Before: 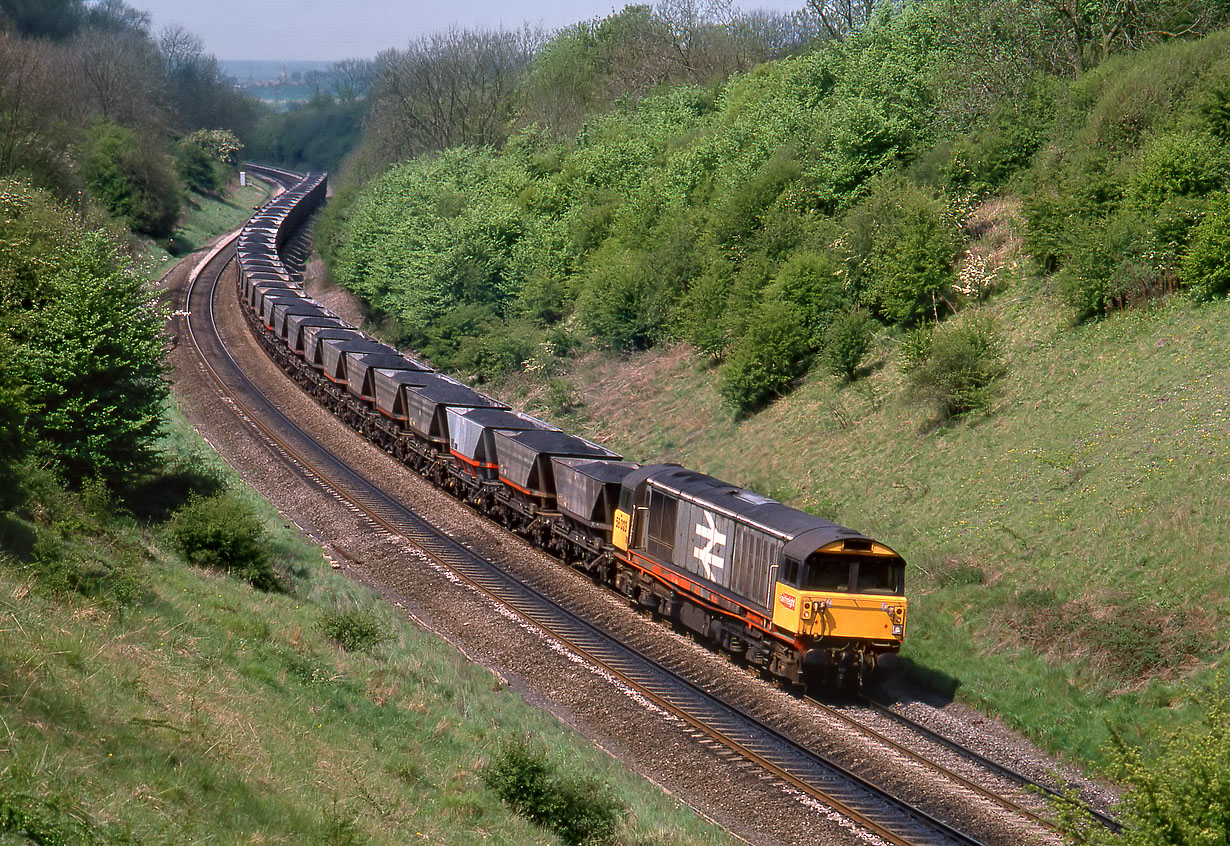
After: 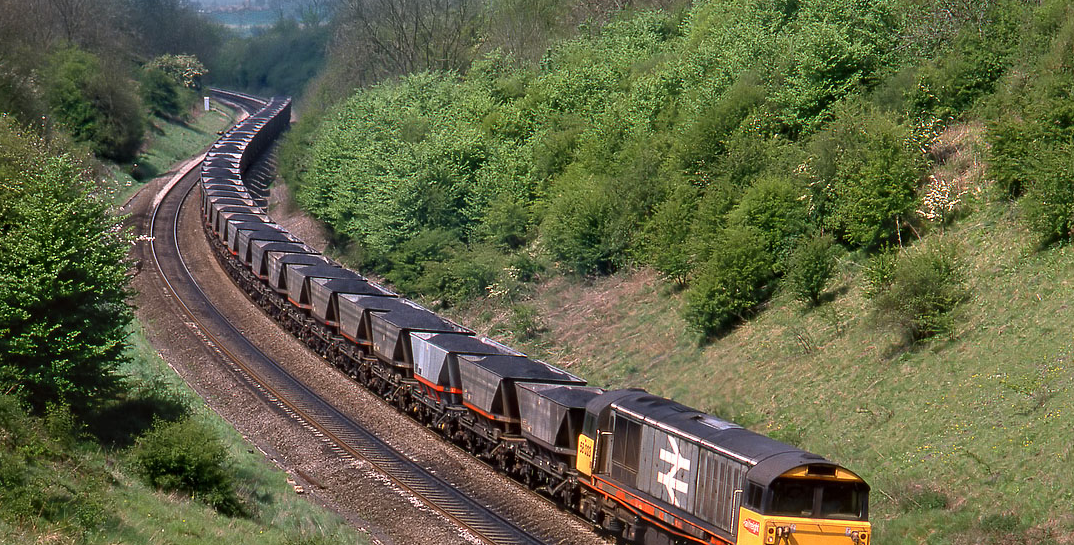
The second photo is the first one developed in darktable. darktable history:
crop: left 3.001%, top 8.868%, right 9.681%, bottom 26.655%
